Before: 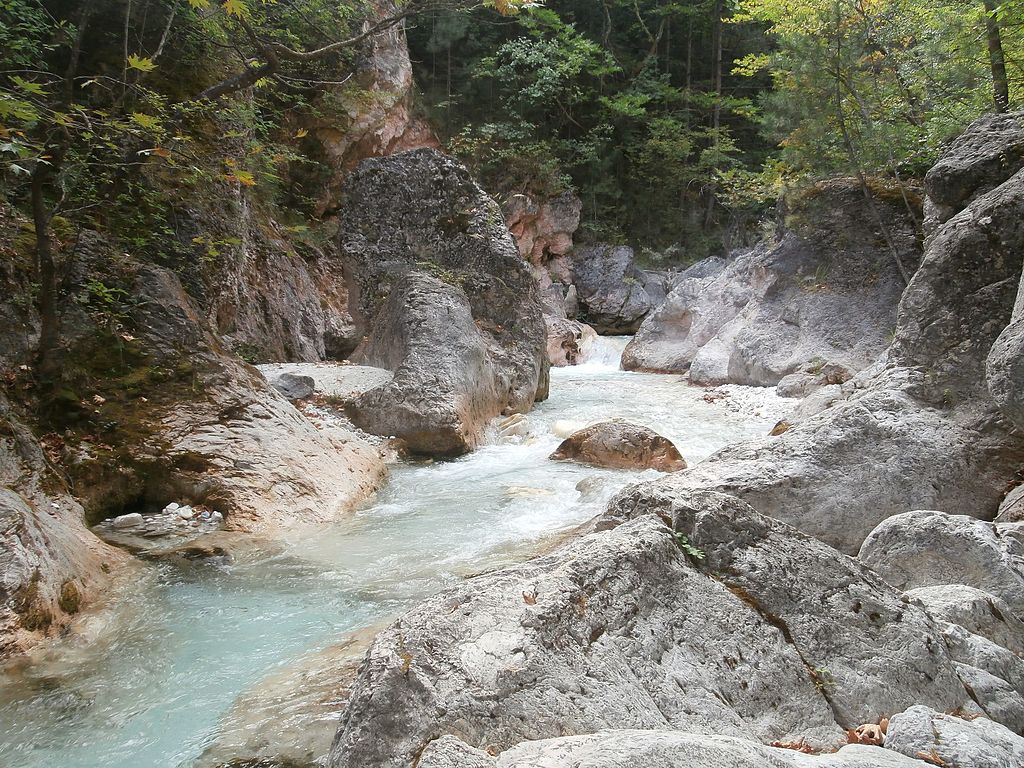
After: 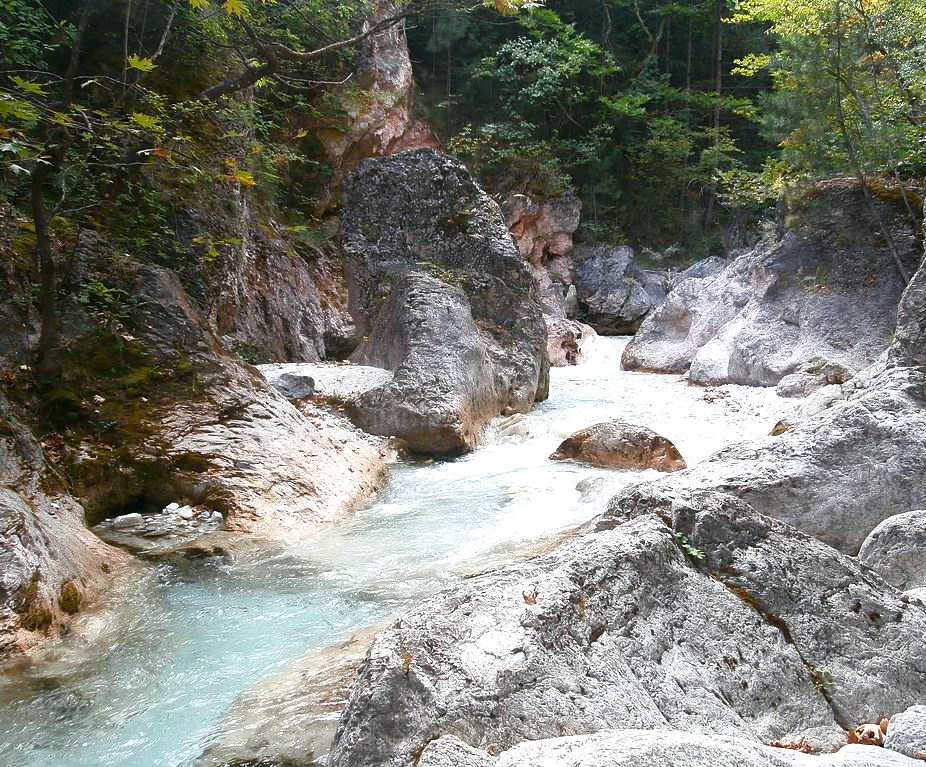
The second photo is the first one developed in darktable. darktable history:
crop: right 9.498%, bottom 0.034%
color balance rgb: power › chroma 0.978%, power › hue 255.65°, perceptual saturation grading › global saturation 20%, perceptual saturation grading › highlights -25.166%, perceptual saturation grading › shadows 49.936%, perceptual brilliance grading › highlights 15.6%, perceptual brilliance grading › shadows -14.218%
